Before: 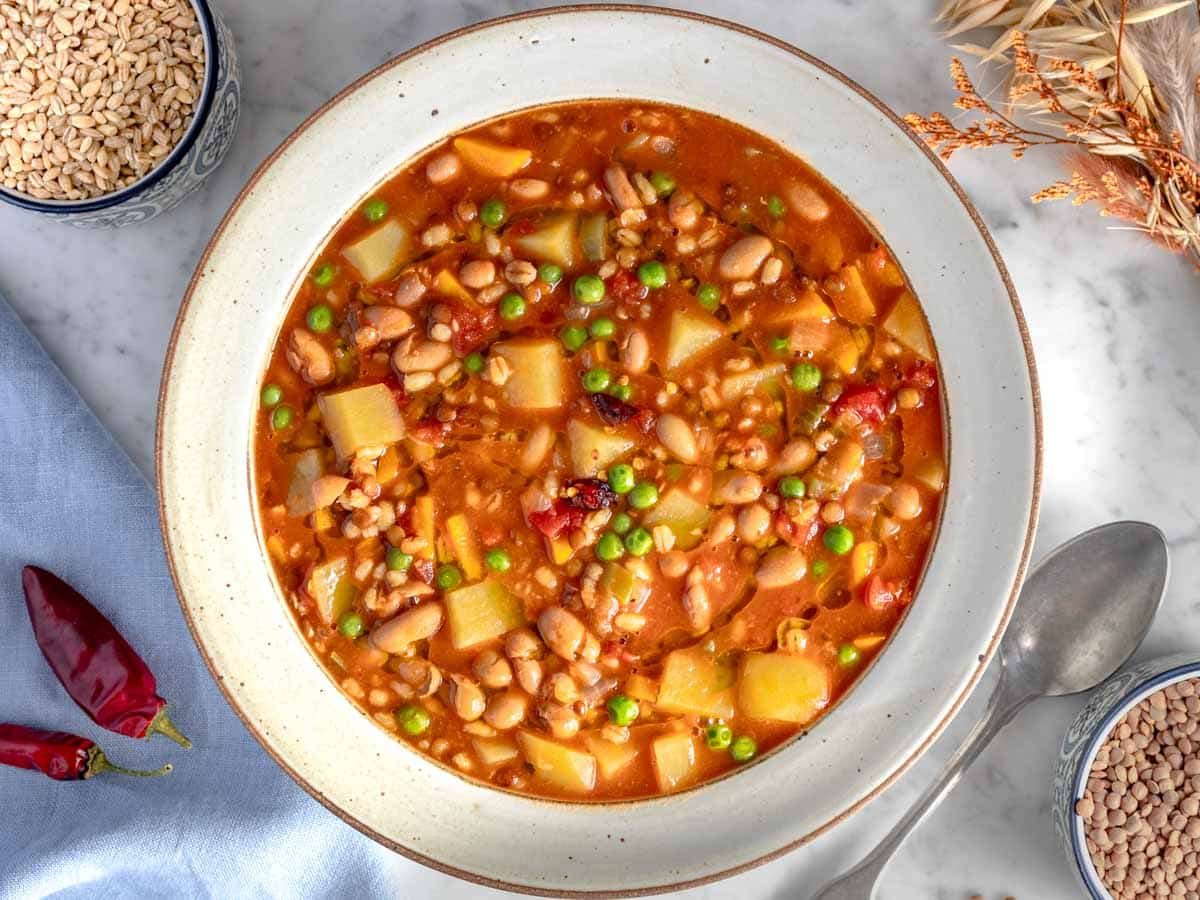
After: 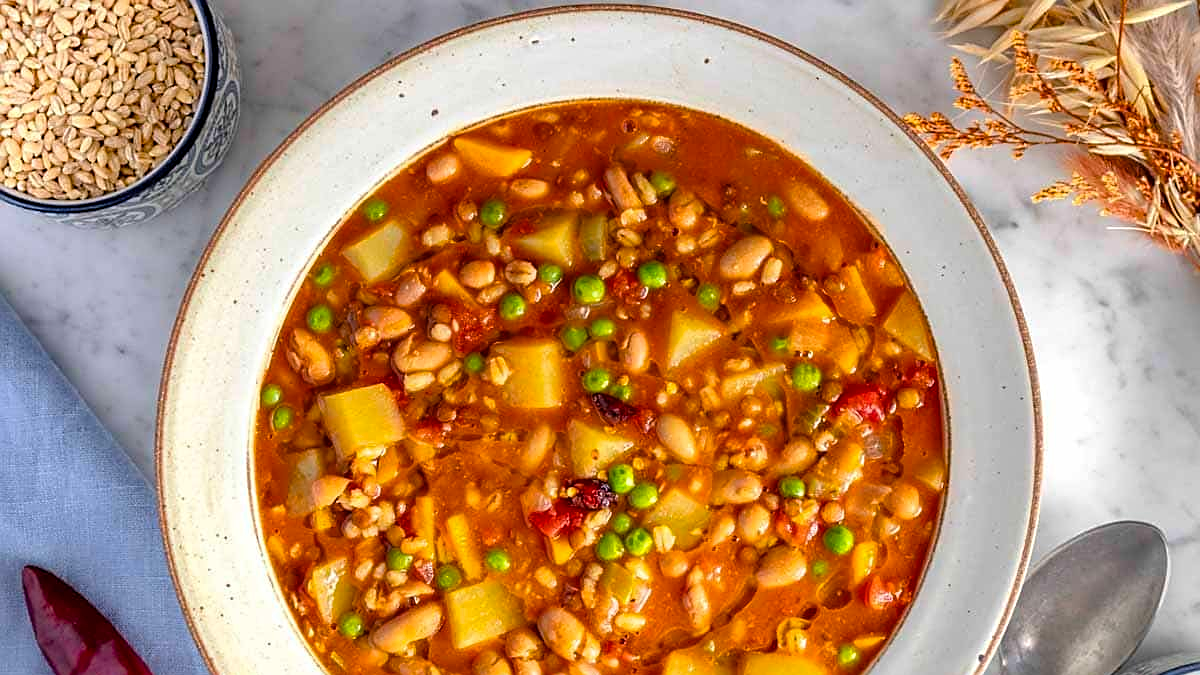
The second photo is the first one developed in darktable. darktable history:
crop: bottom 24.988%
white balance: emerald 1
color balance rgb: perceptual saturation grading › global saturation 25%, global vibrance 10%
sharpen: on, module defaults
